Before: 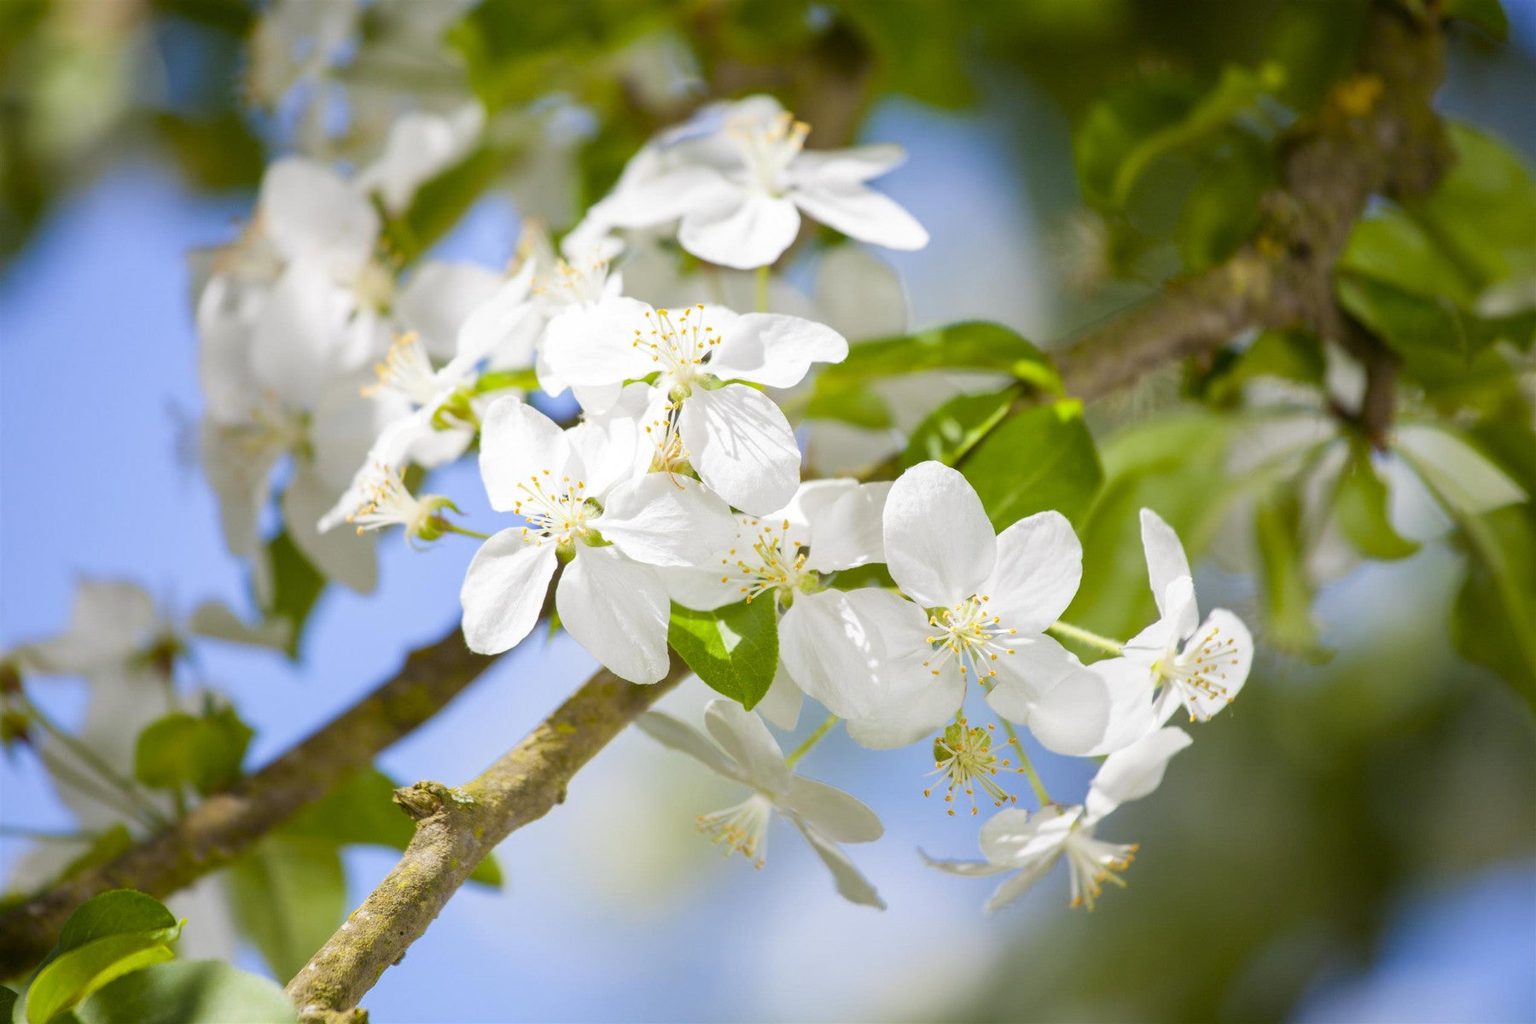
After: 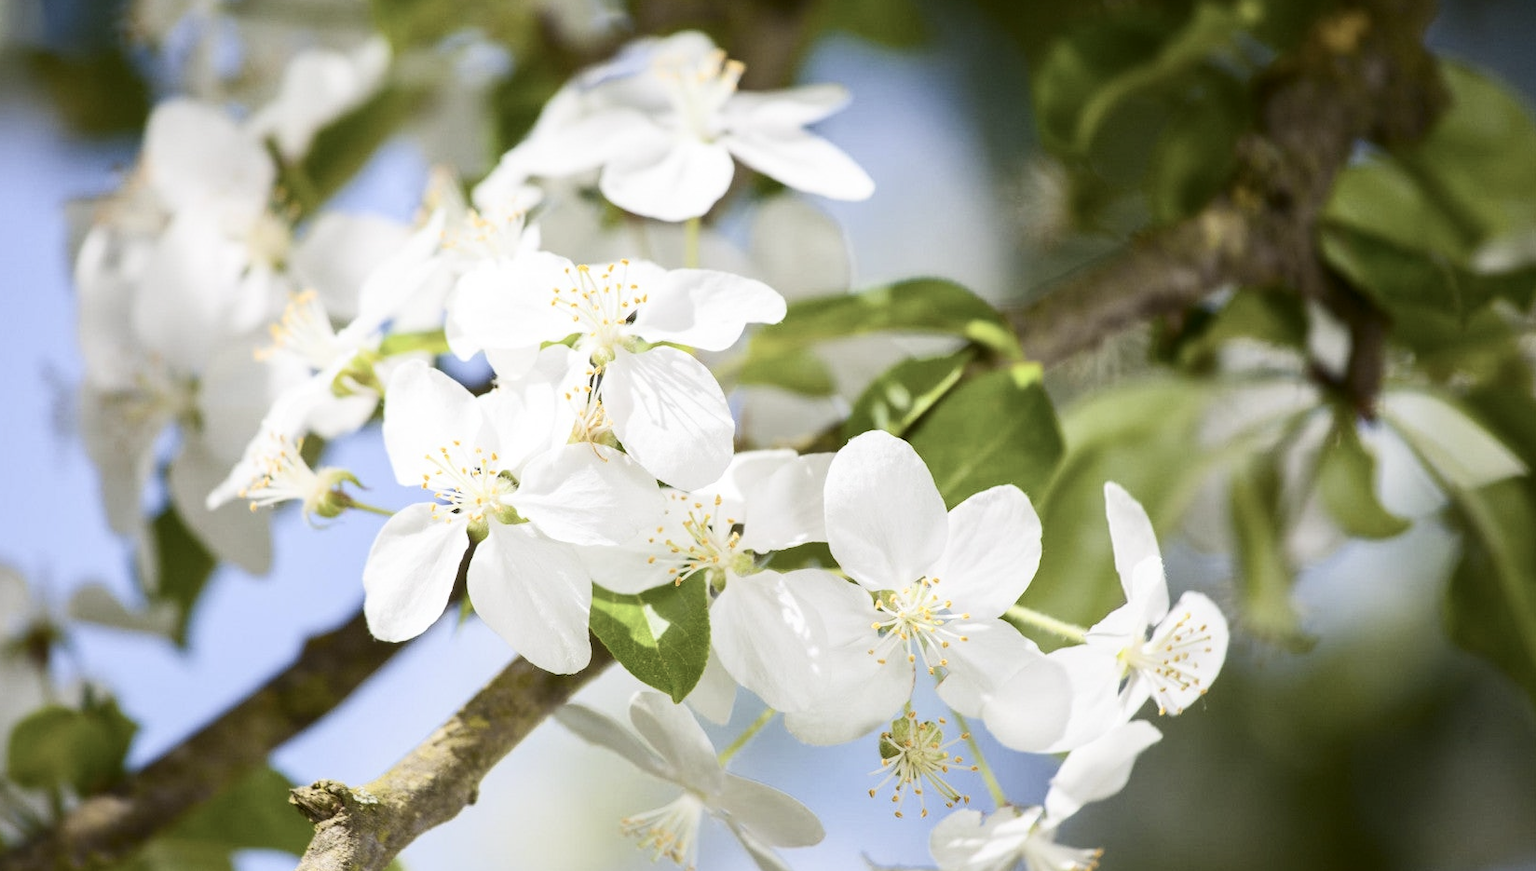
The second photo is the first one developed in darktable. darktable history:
crop: left 8.336%, top 6.56%, bottom 15.365%
contrast brightness saturation: contrast 0.247, saturation -0.322
